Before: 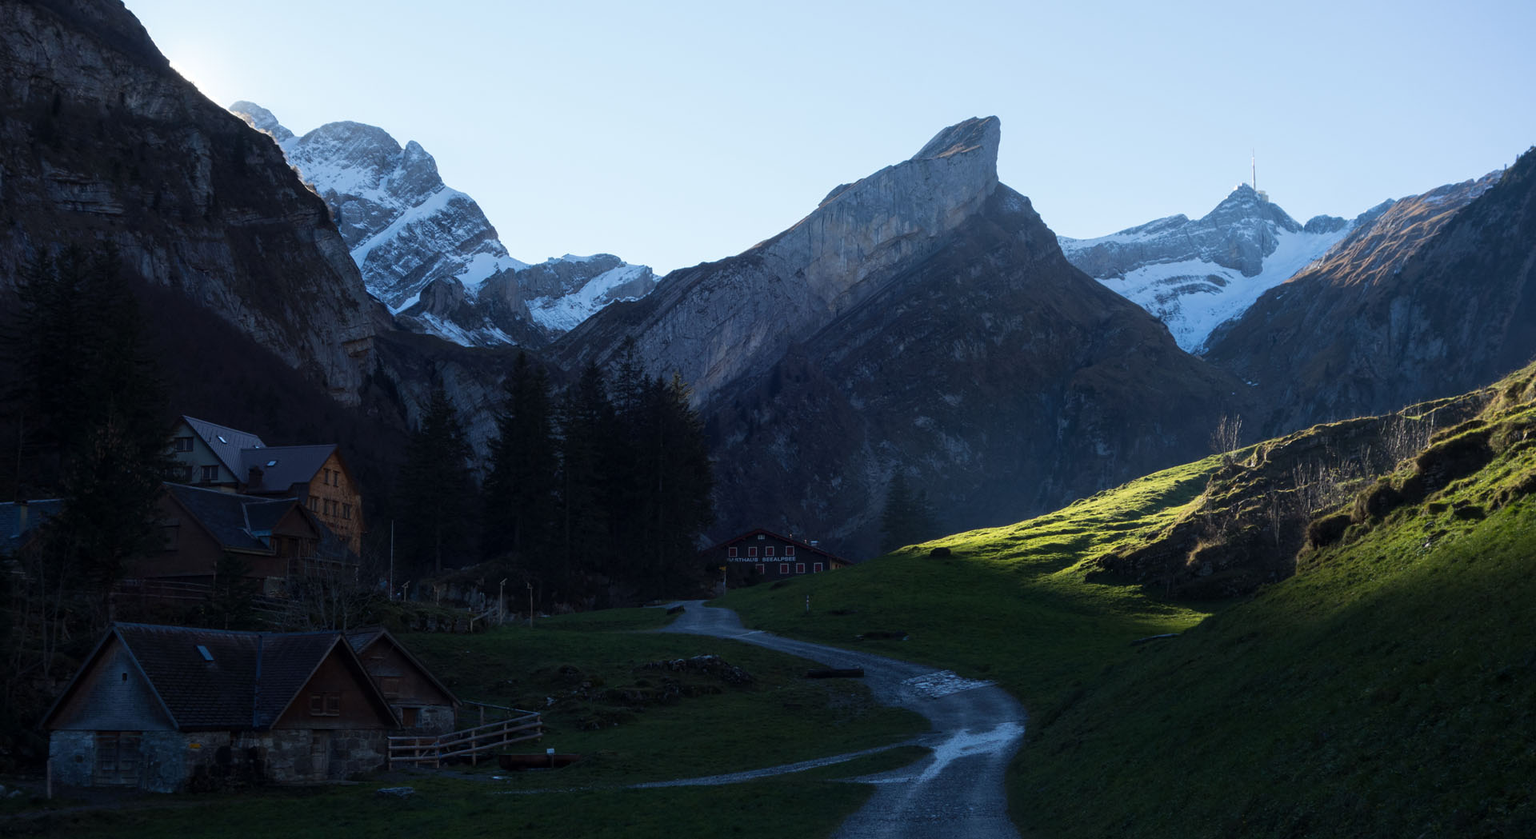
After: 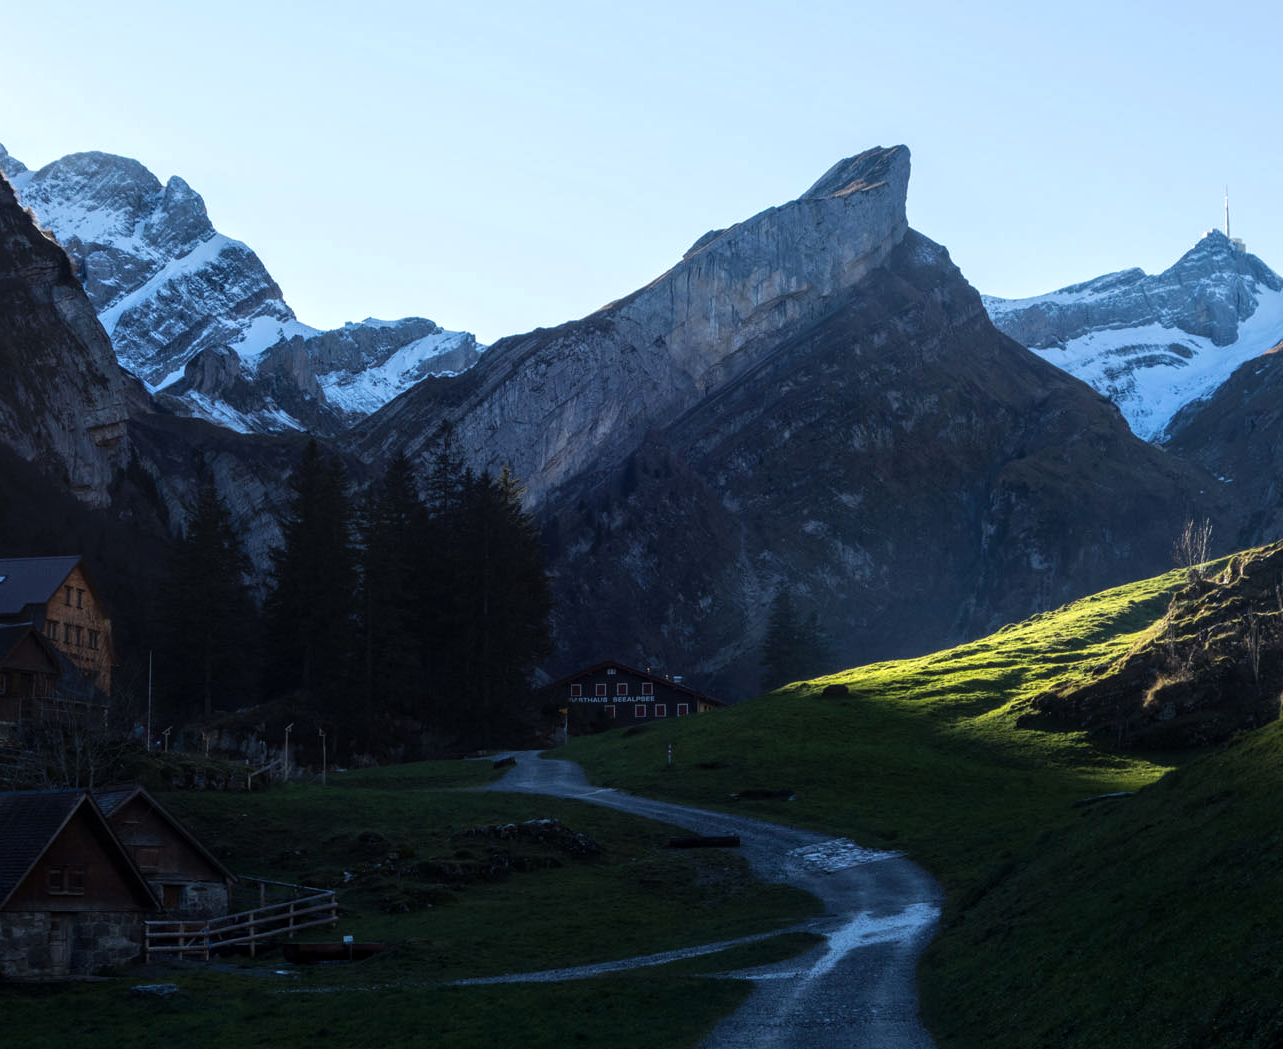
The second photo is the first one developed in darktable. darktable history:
color balance: contrast 10%
local contrast: on, module defaults
crop and rotate: left 17.732%, right 15.423%
